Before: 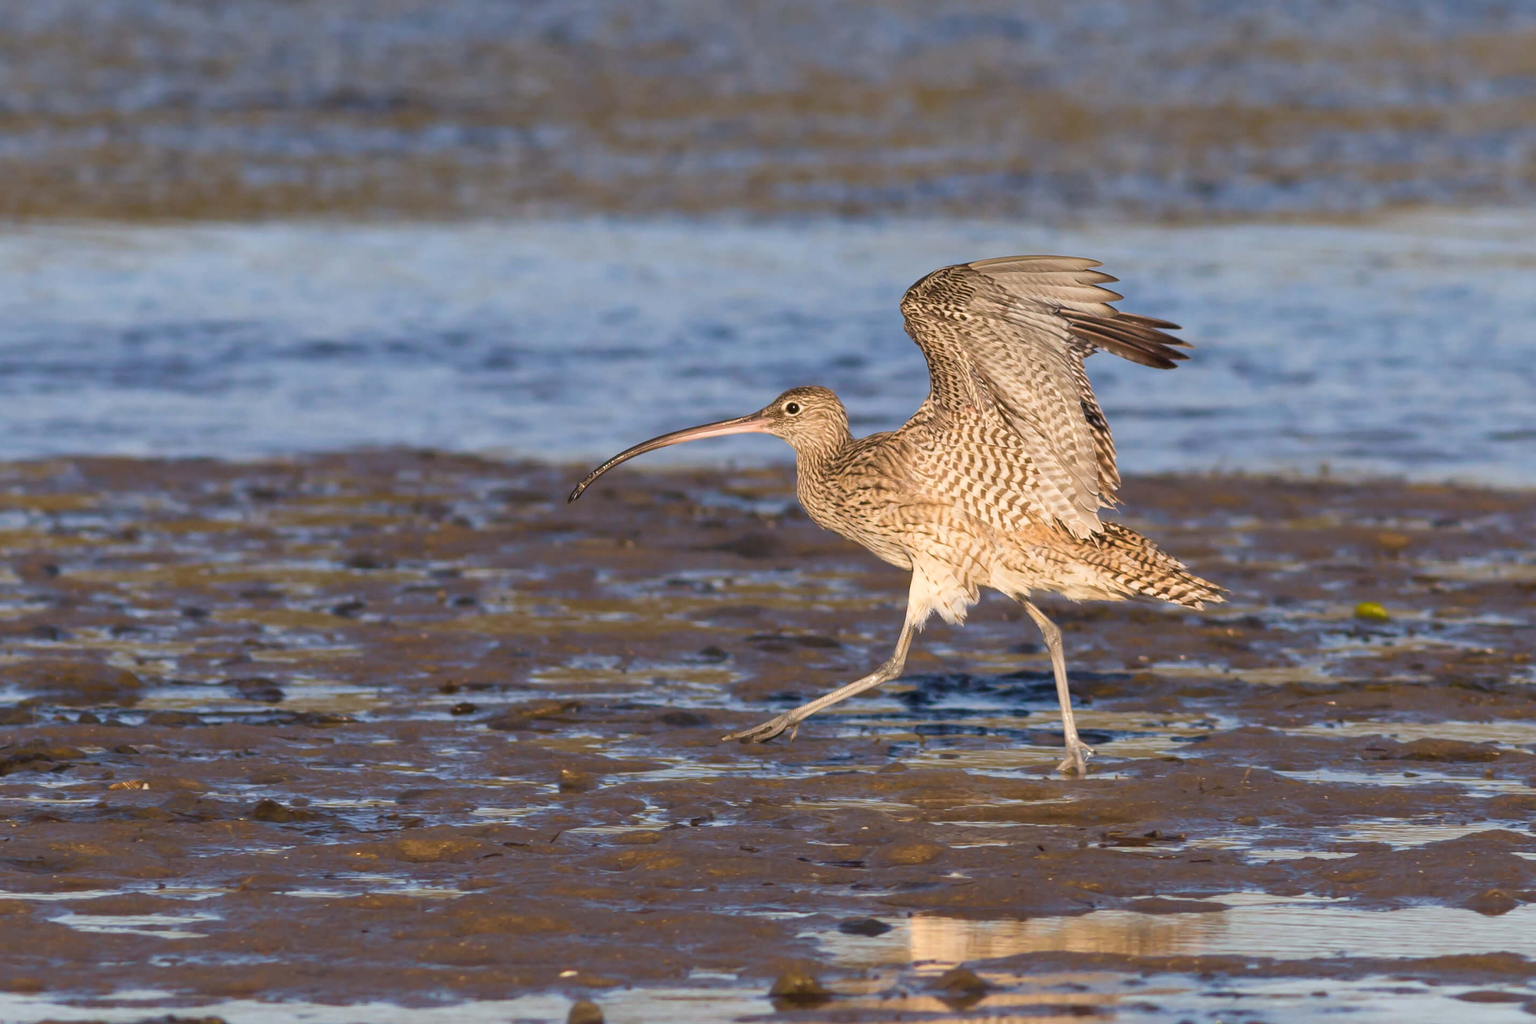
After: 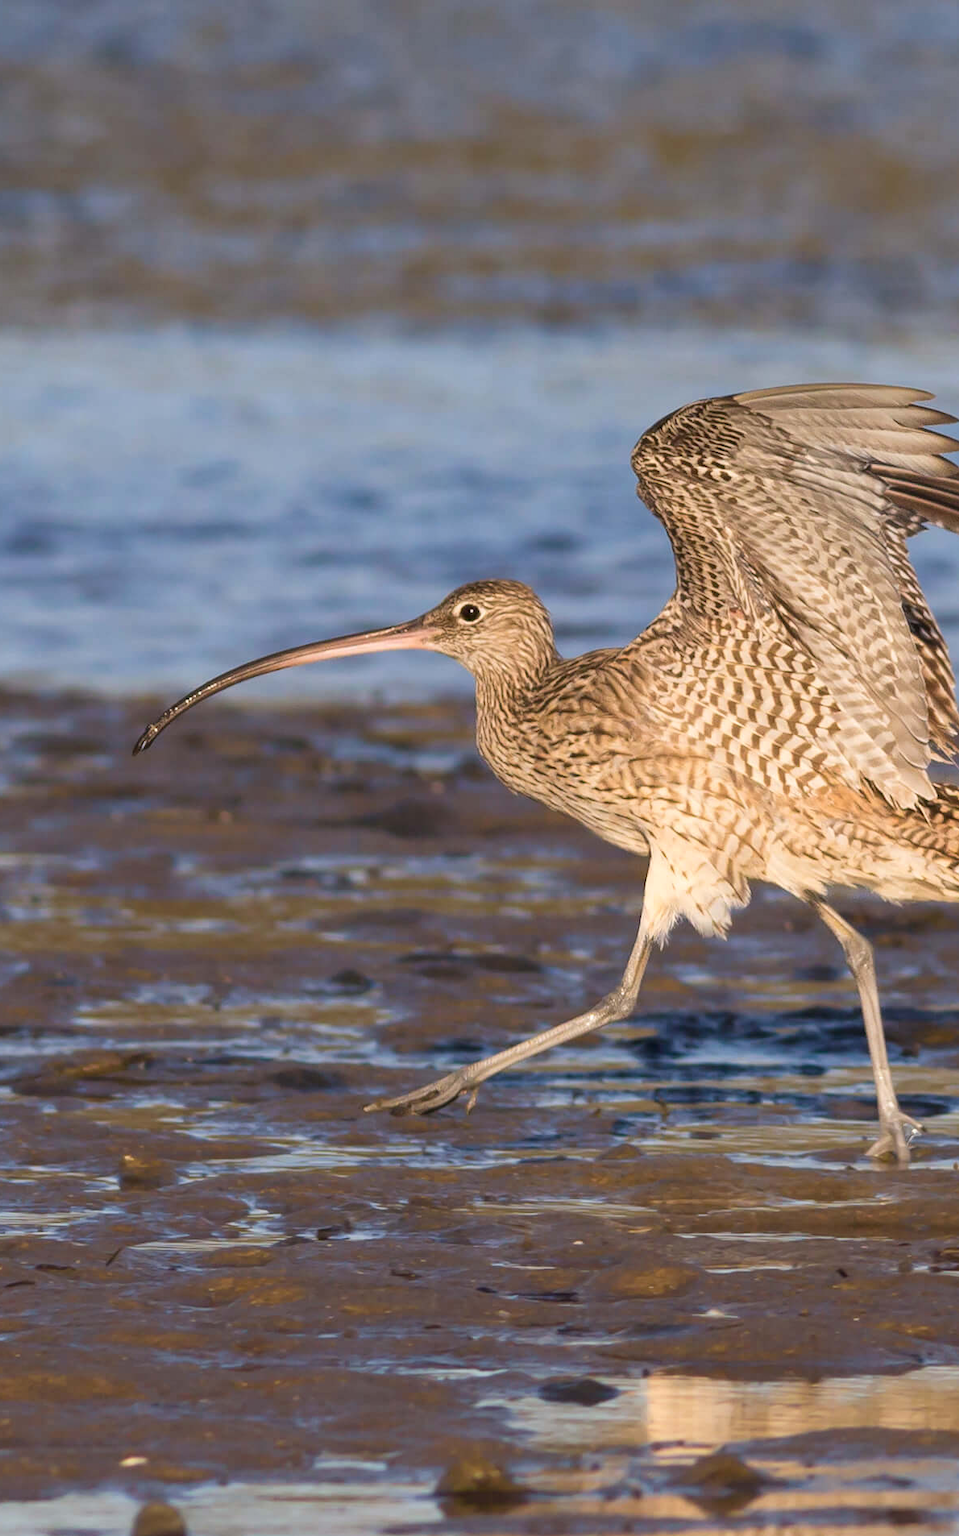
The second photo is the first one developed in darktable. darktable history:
tone equalizer: on, module defaults
crop: left 31.229%, right 27.105%
